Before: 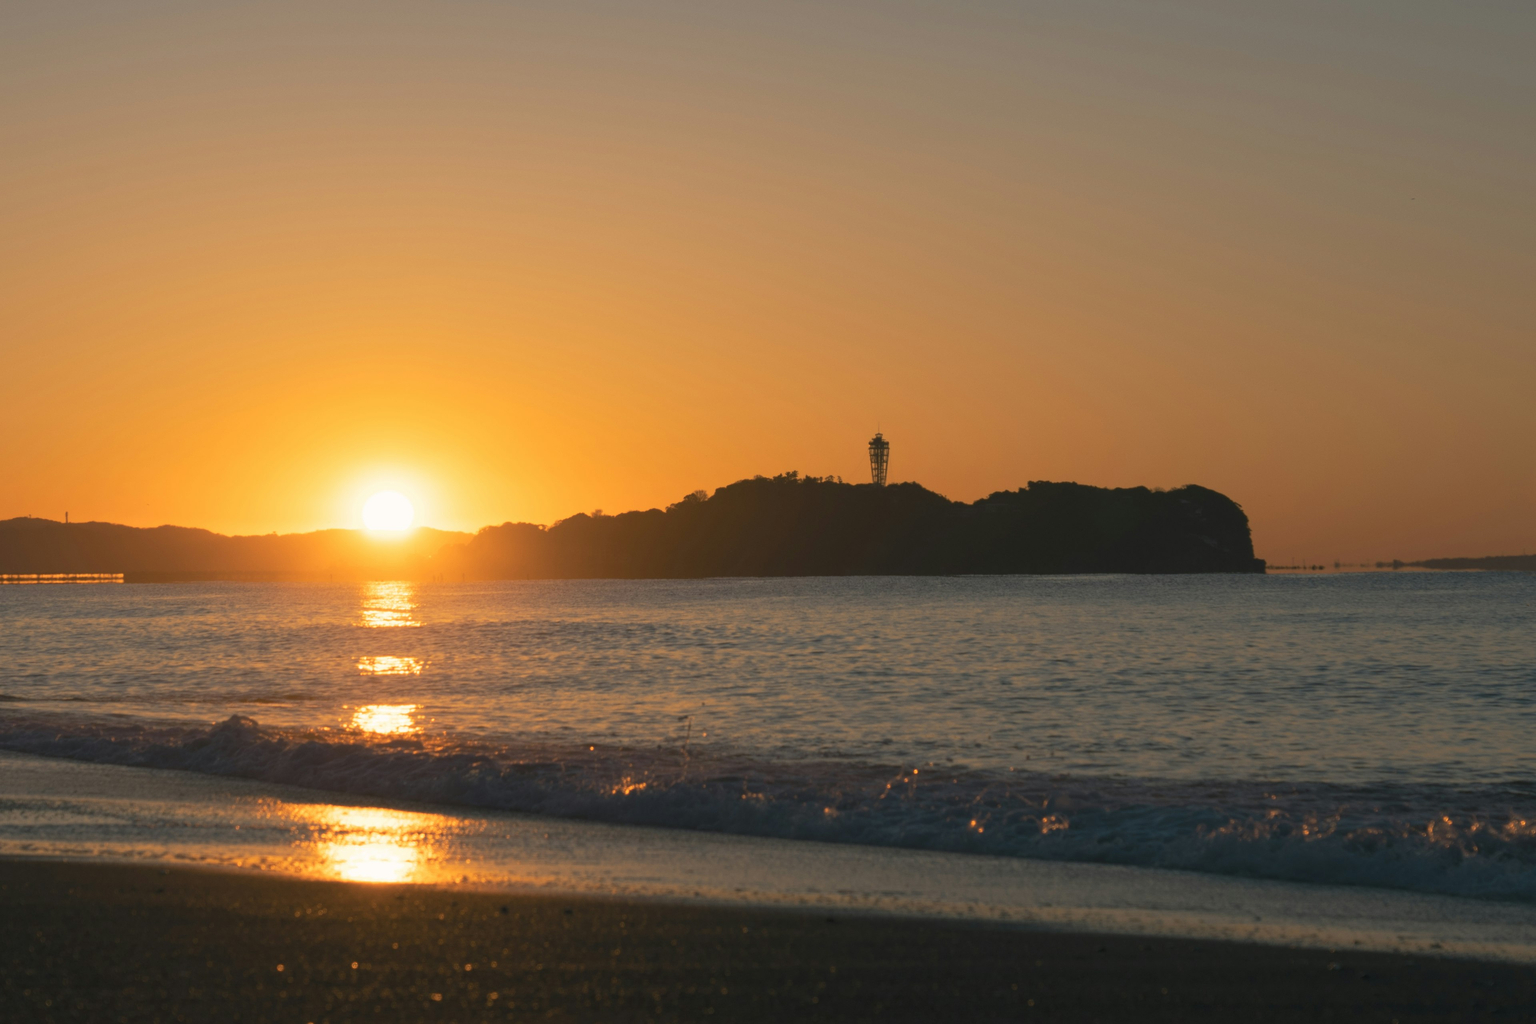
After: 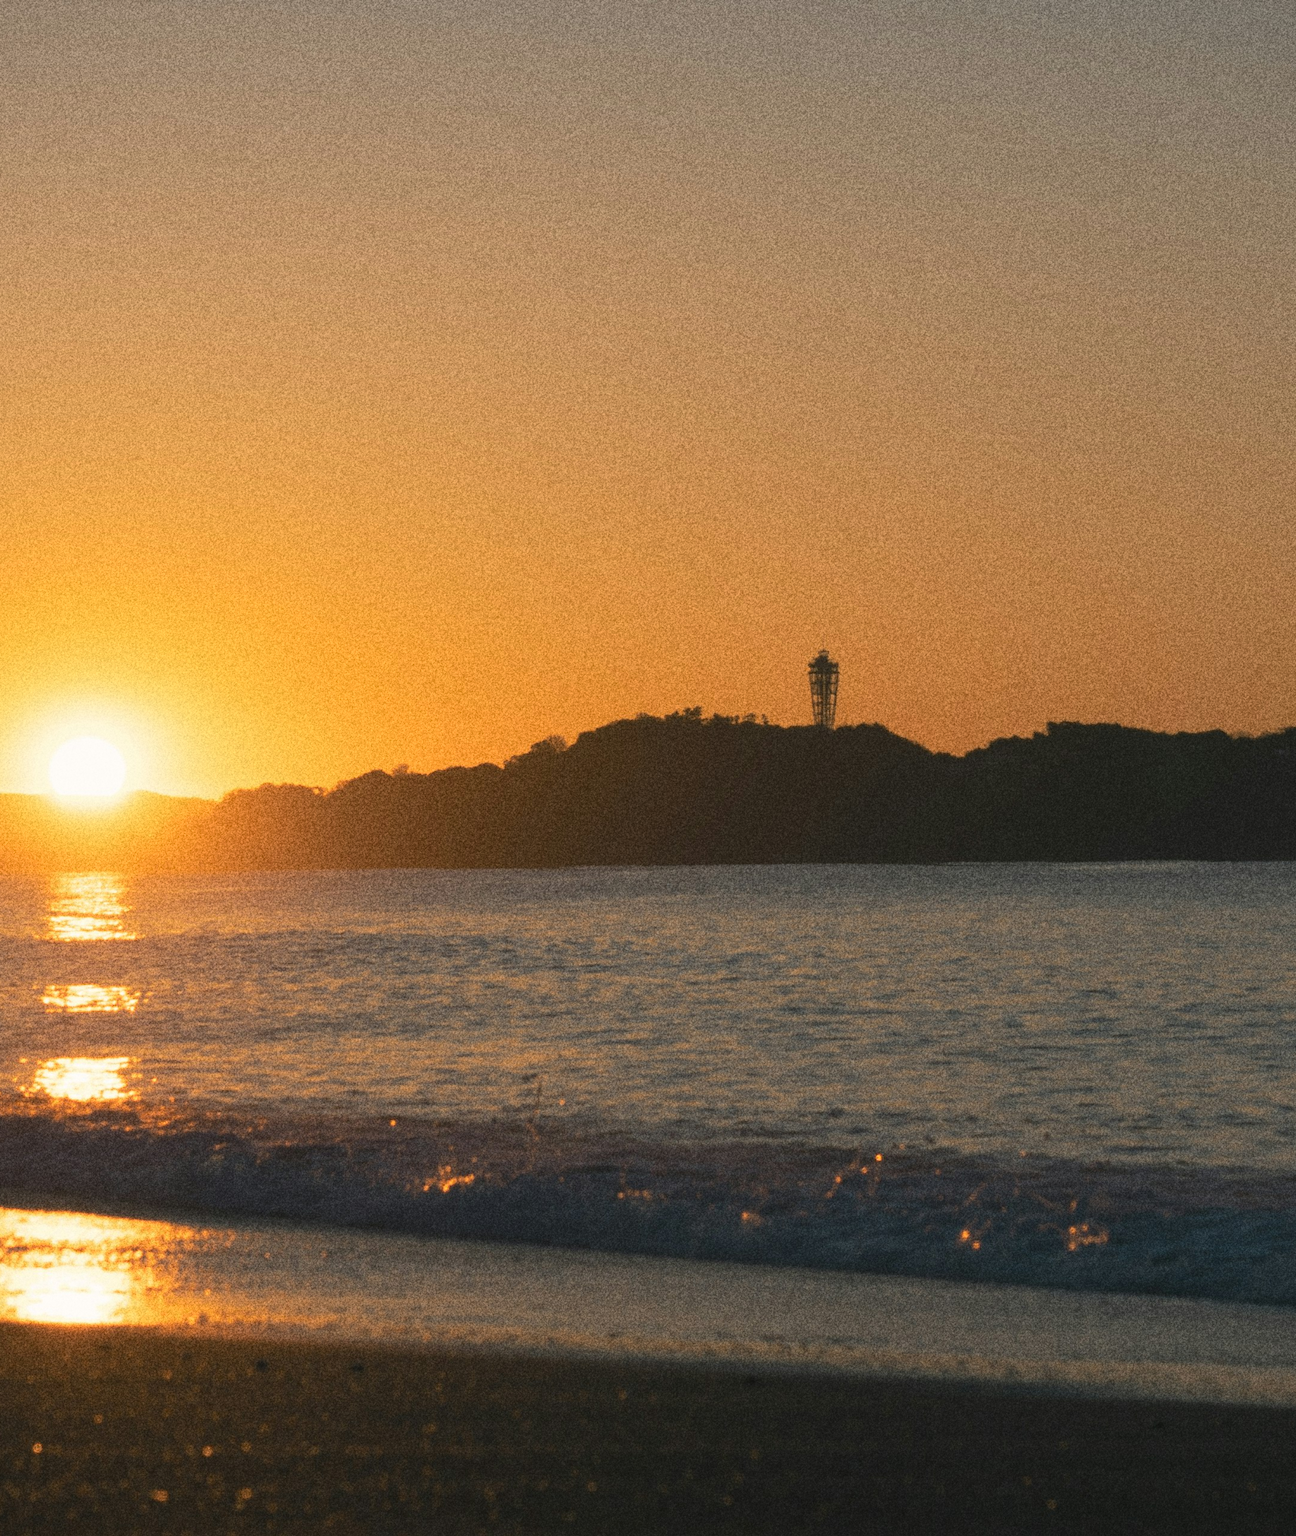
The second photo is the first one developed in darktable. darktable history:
crop: left 21.496%, right 22.254%
grain: coarseness 10.62 ISO, strength 55.56%
vignetting: fall-off start 116.67%, fall-off radius 59.26%, brightness -0.31, saturation -0.056
